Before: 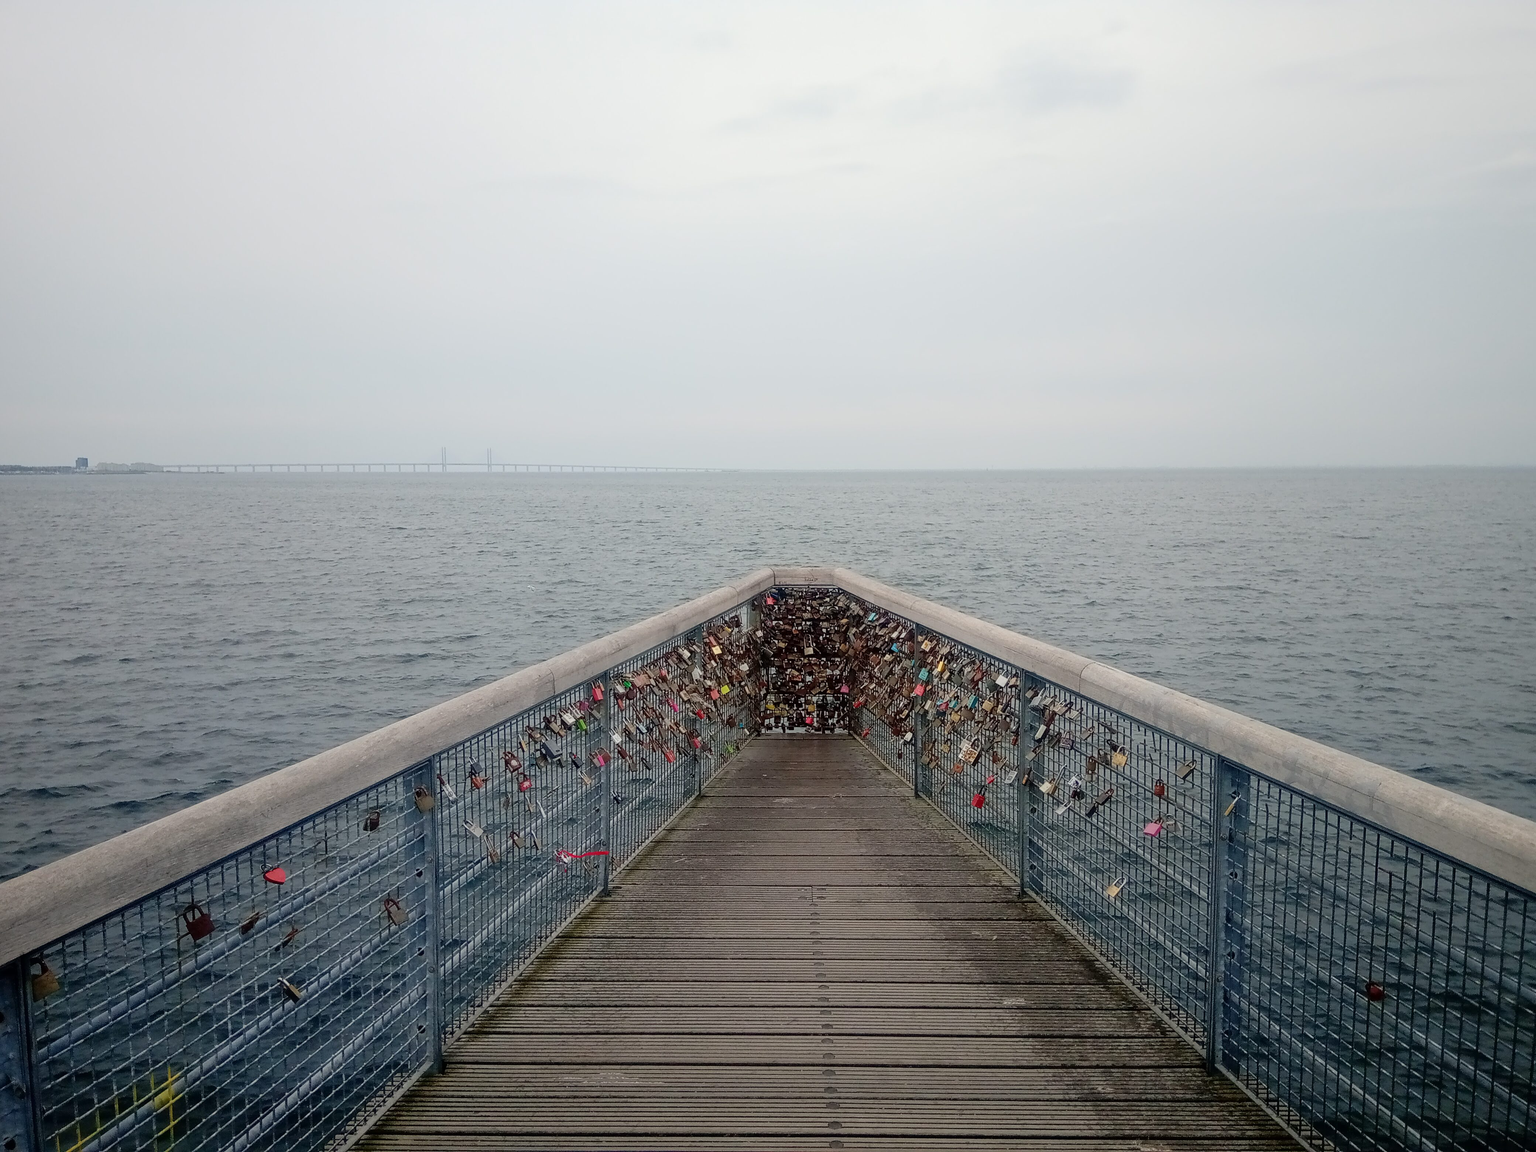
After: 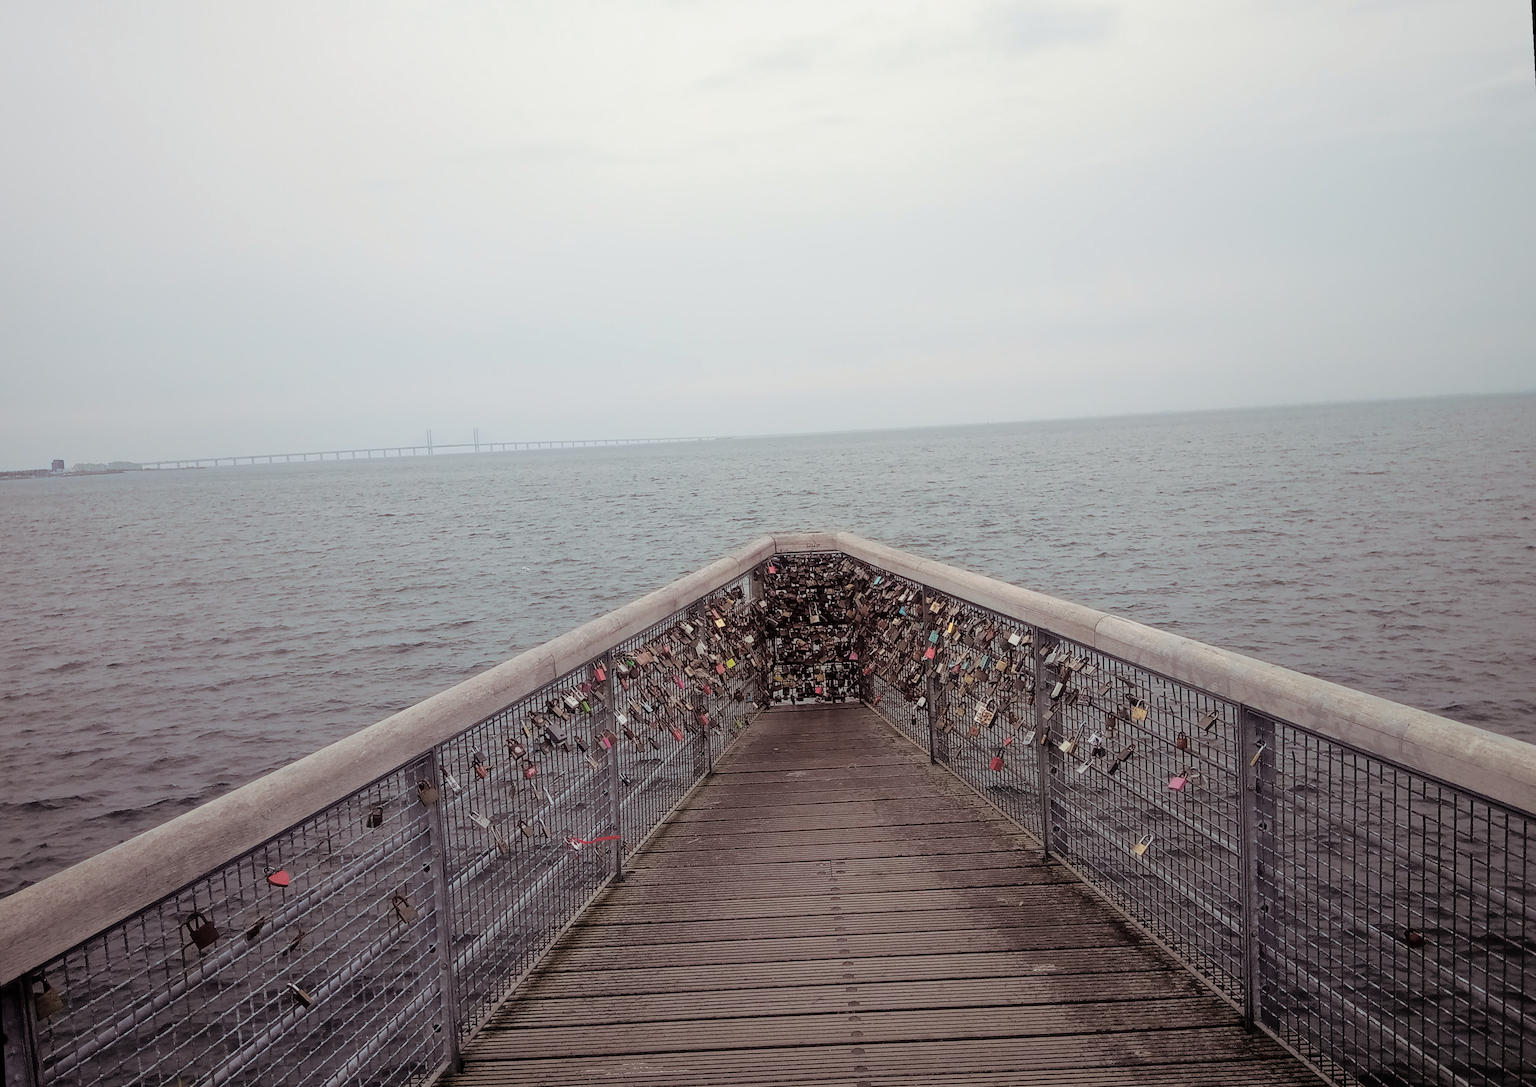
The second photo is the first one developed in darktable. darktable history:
white balance: emerald 1
rotate and perspective: rotation -3°, crop left 0.031, crop right 0.968, crop top 0.07, crop bottom 0.93
split-toning: shadows › saturation 0.24, highlights › hue 54°, highlights › saturation 0.24
